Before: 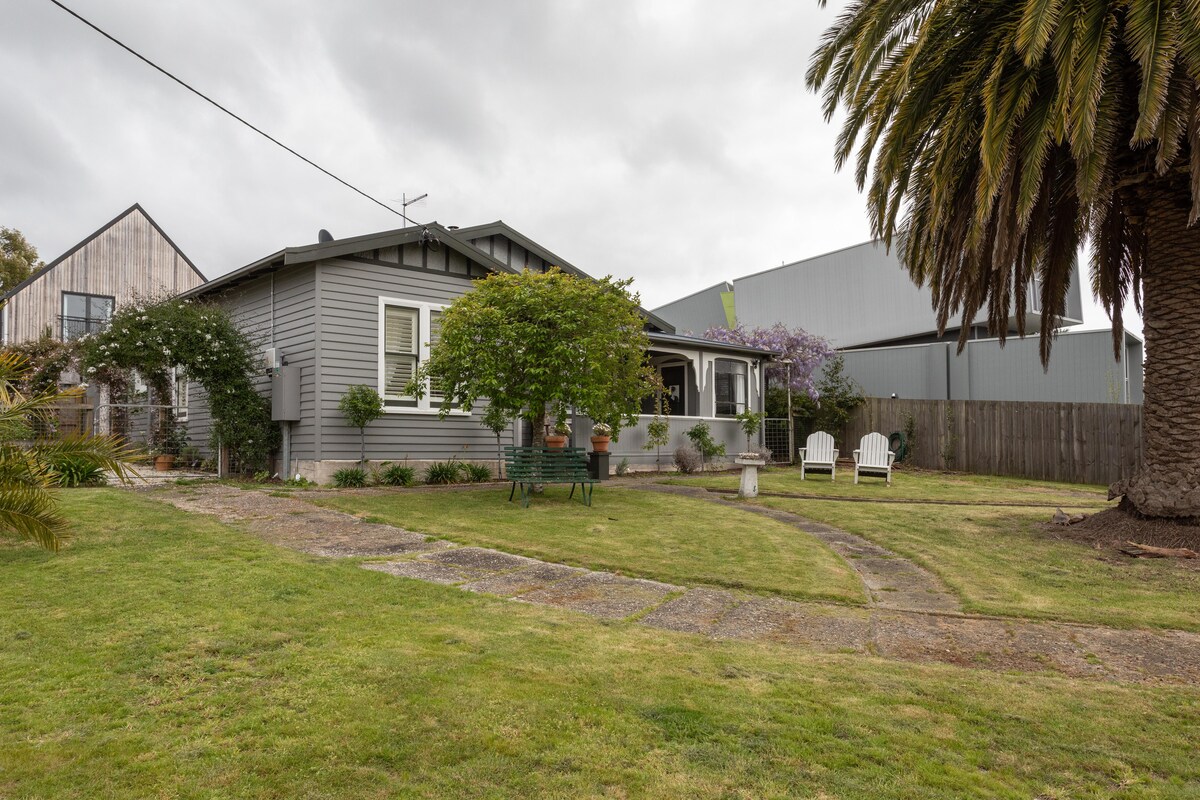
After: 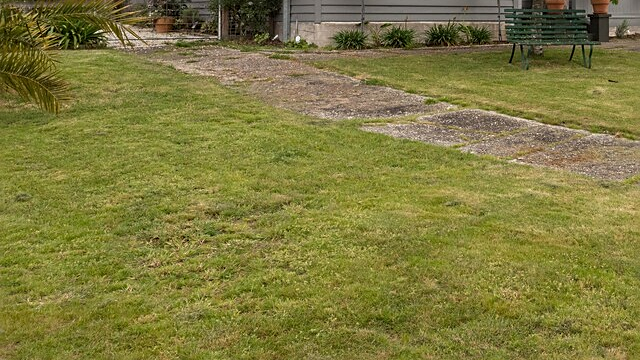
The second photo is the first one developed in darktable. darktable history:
sharpen: on, module defaults
crop and rotate: top 54.778%, right 46.61%, bottom 0.159%
